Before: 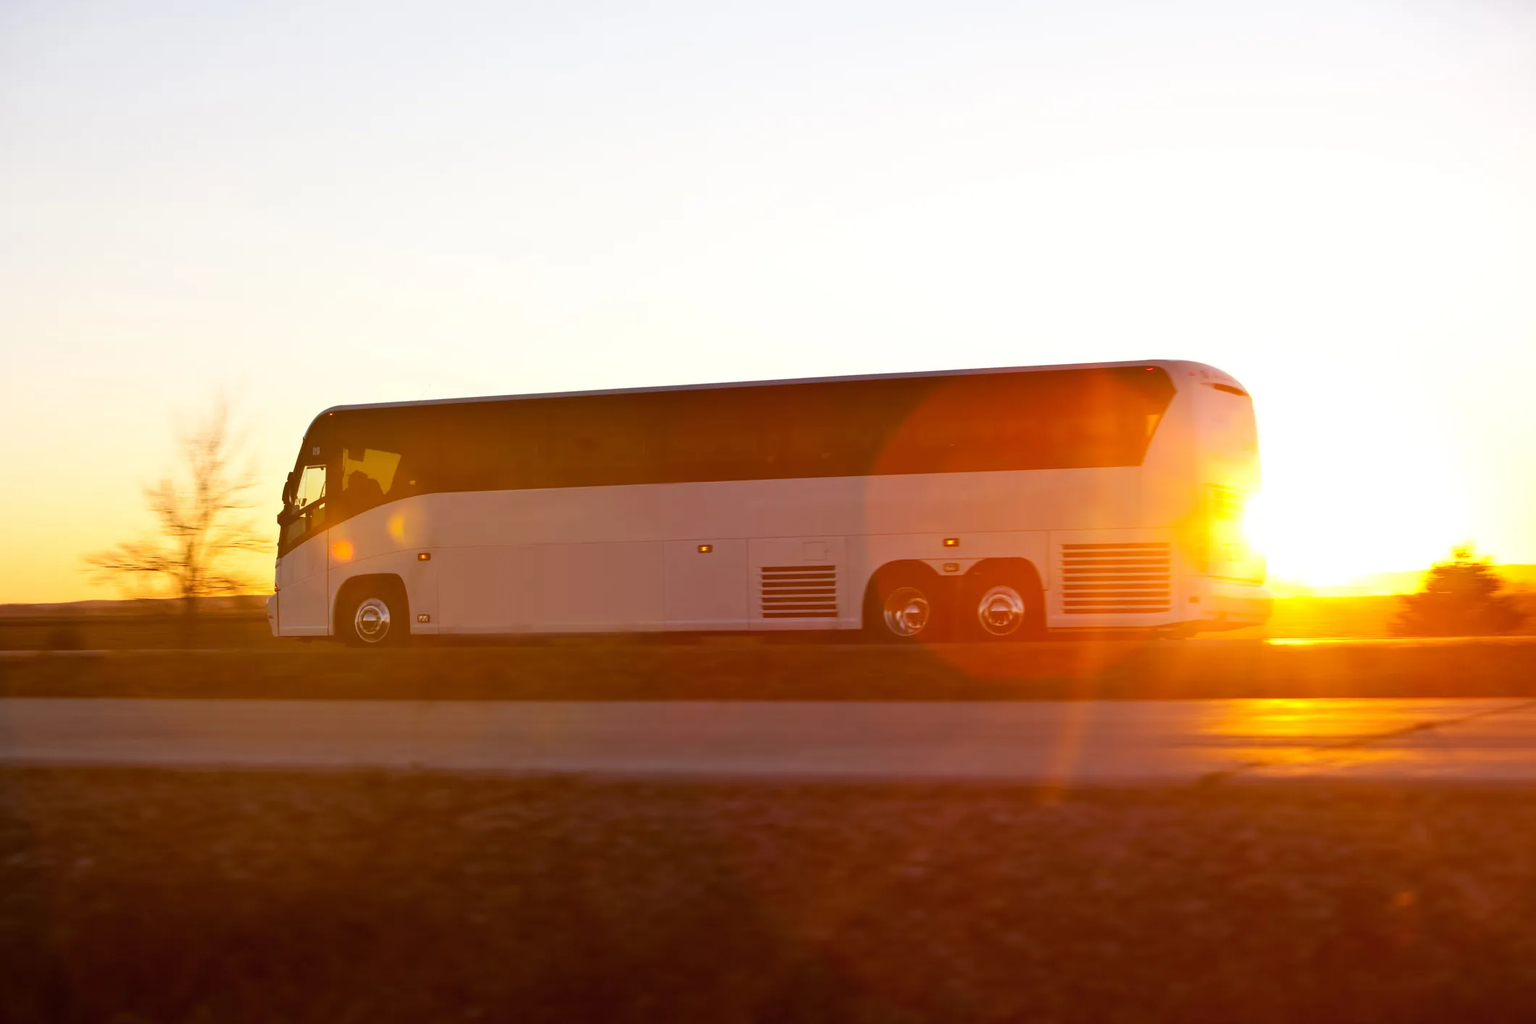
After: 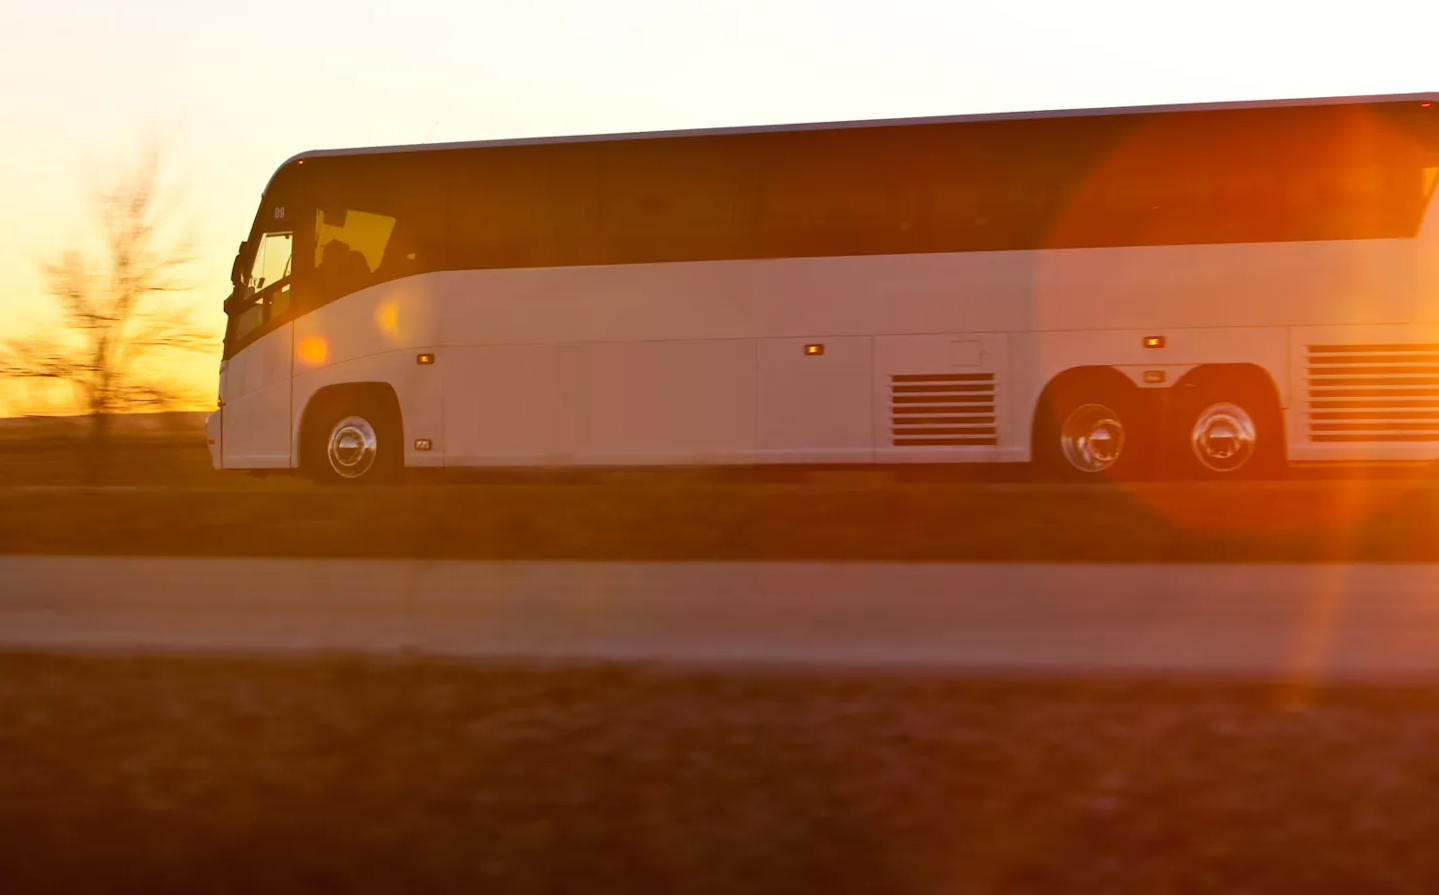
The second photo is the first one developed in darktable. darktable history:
crop: left 6.488%, top 27.668%, right 24.183%, bottom 8.656%
rotate and perspective: rotation 0.226°, lens shift (vertical) -0.042, crop left 0.023, crop right 0.982, crop top 0.006, crop bottom 0.994
